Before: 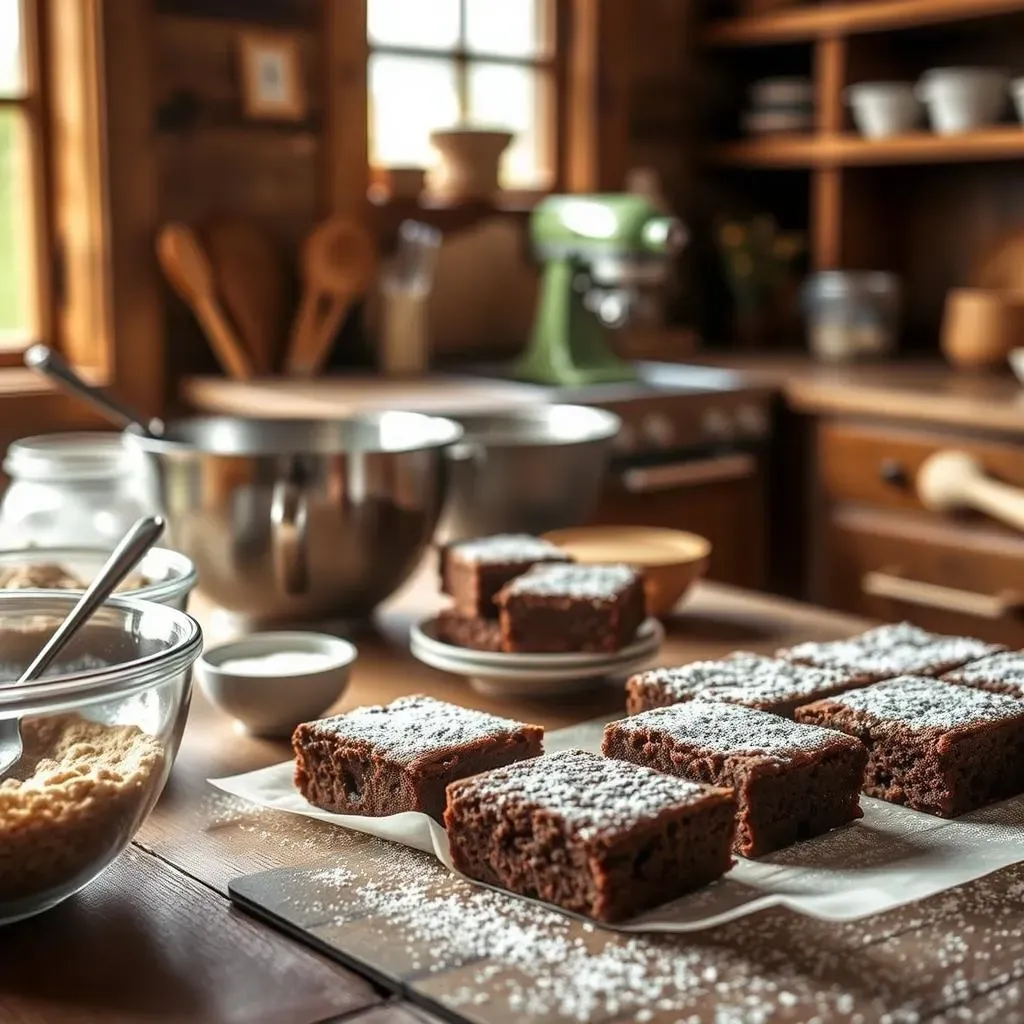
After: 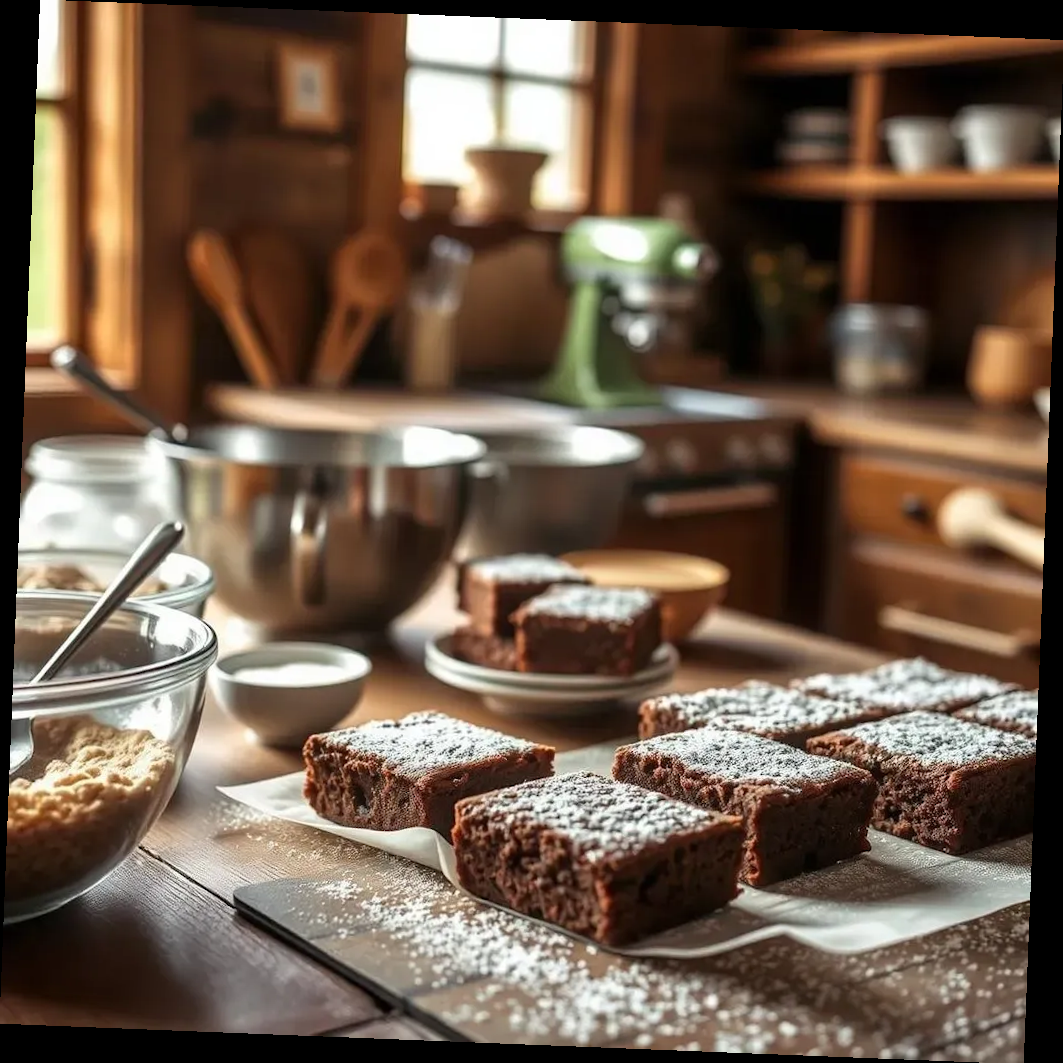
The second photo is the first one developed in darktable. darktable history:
rotate and perspective: rotation 2.27°, automatic cropping off
